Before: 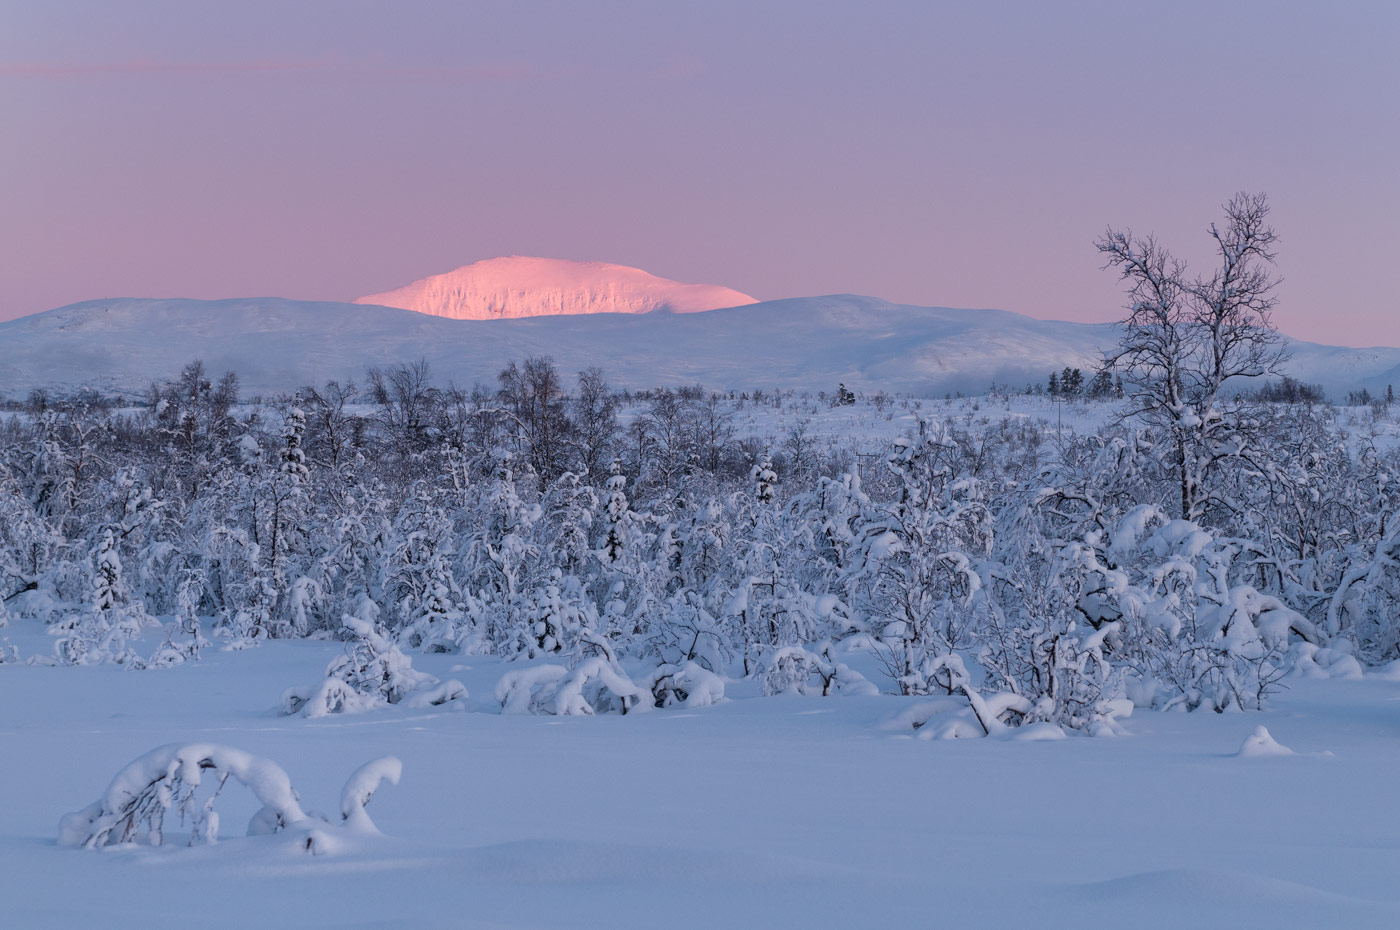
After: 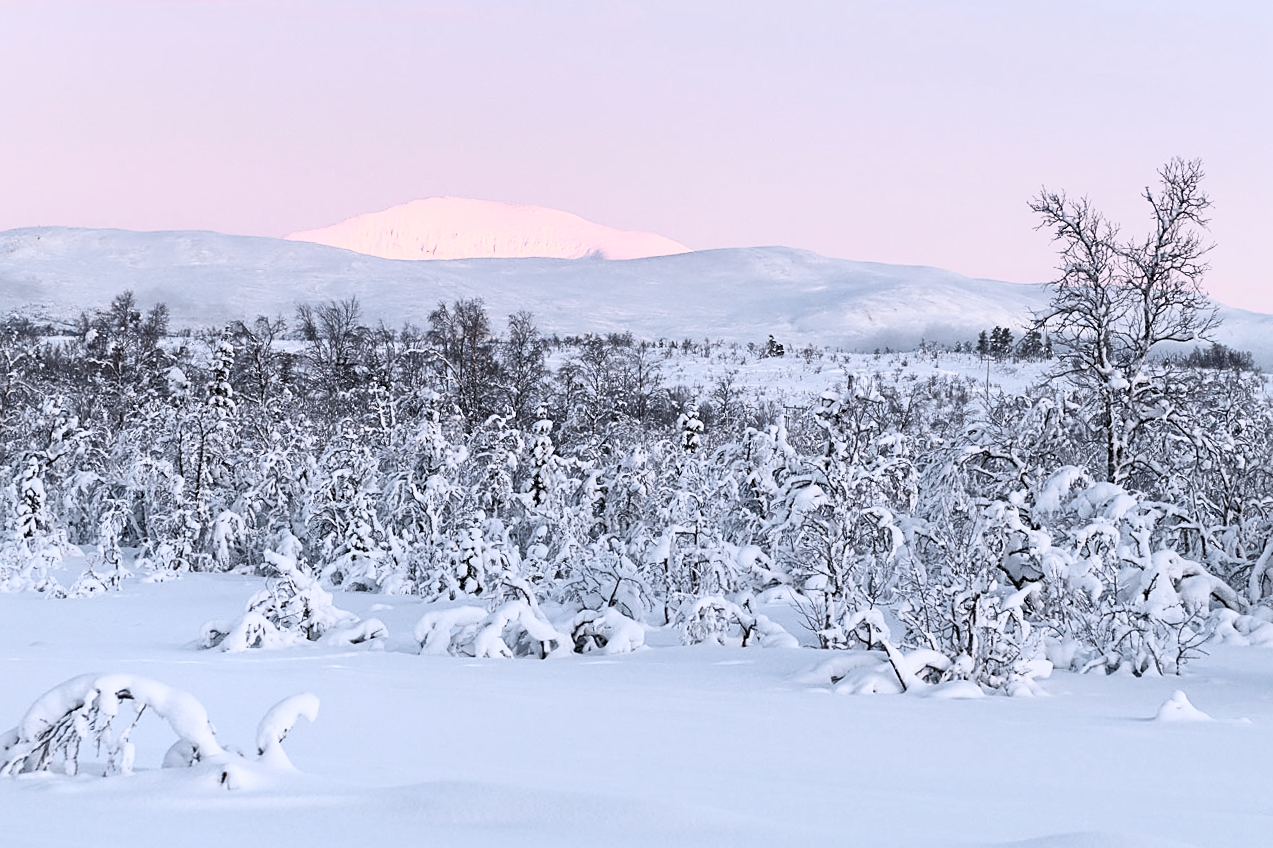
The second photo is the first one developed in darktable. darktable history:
sharpen: on, module defaults
contrast brightness saturation: contrast 0.57, brightness 0.569, saturation -0.347
crop and rotate: angle -1.86°, left 3.103%, top 3.64%, right 1.572%, bottom 0.678%
tone equalizer: on, module defaults
